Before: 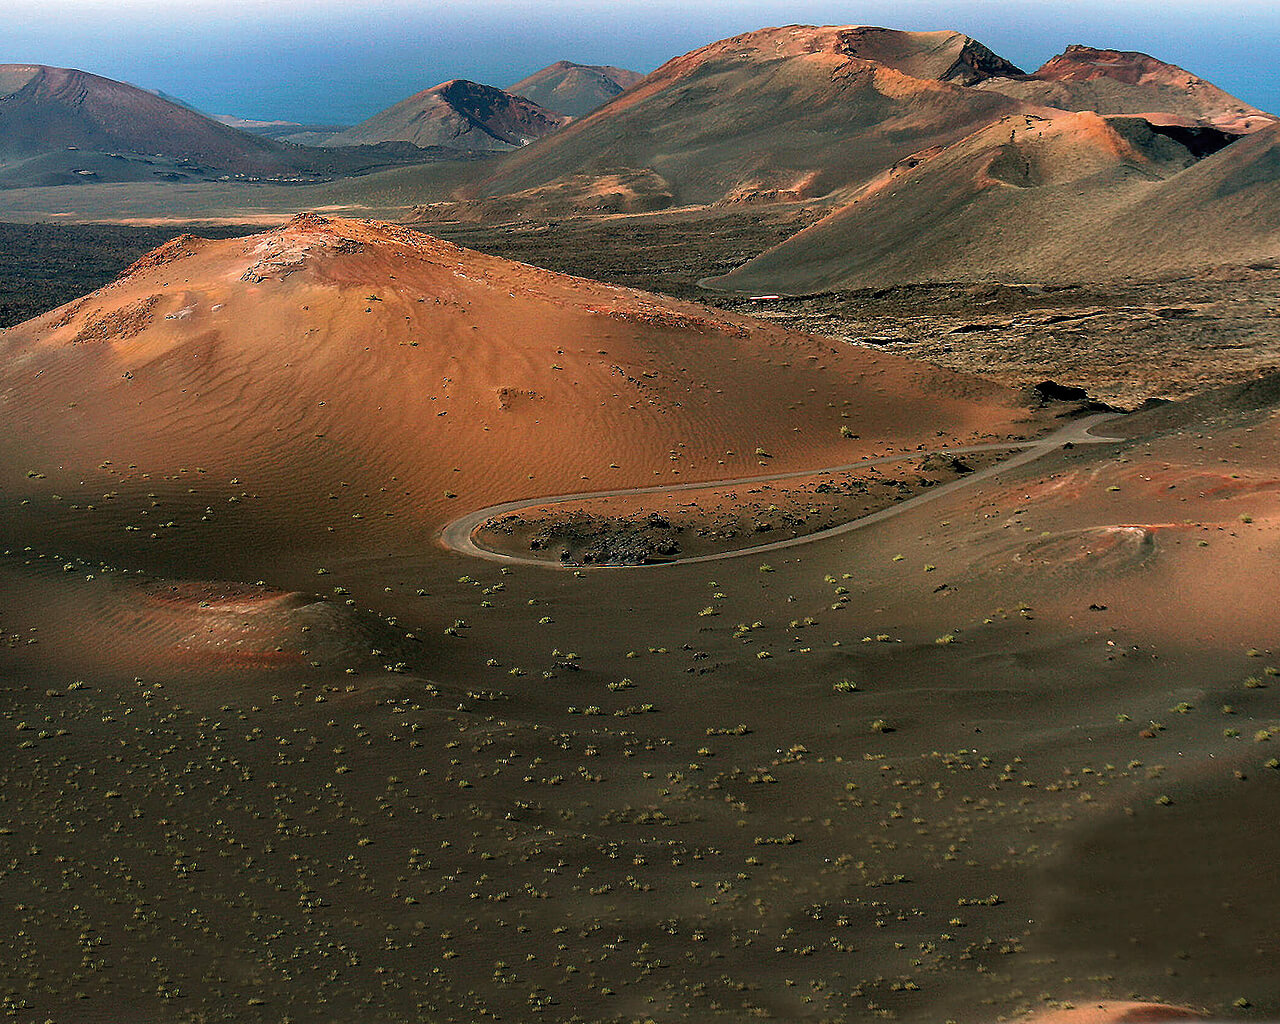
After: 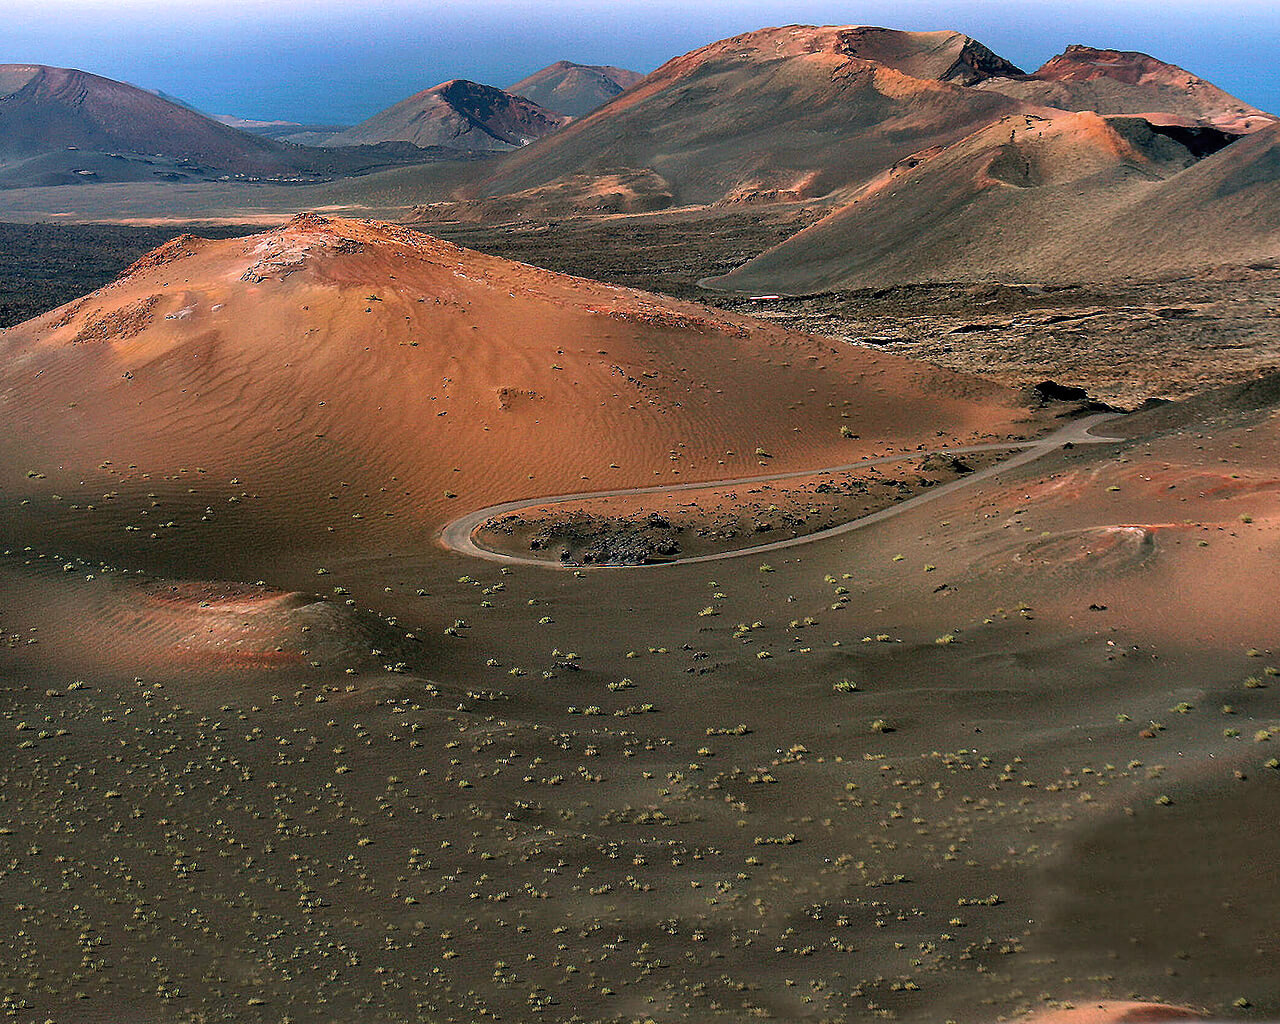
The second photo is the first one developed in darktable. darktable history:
shadows and highlights: shadows 52.34, highlights -28.23, soften with gaussian
white balance: red 1.004, blue 1.096
